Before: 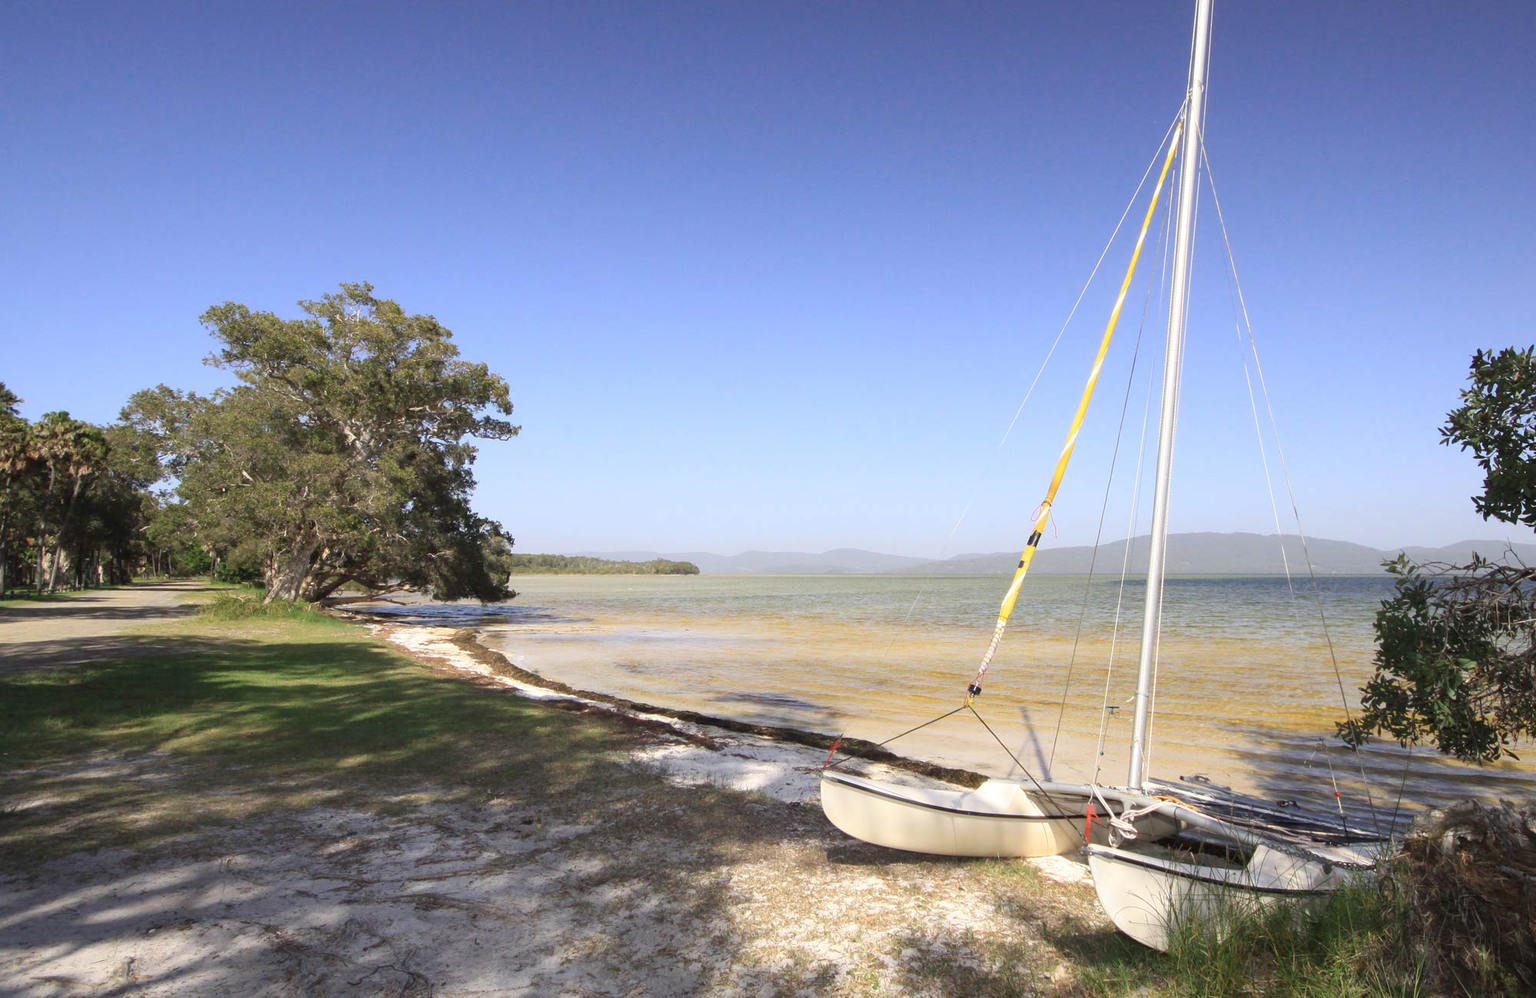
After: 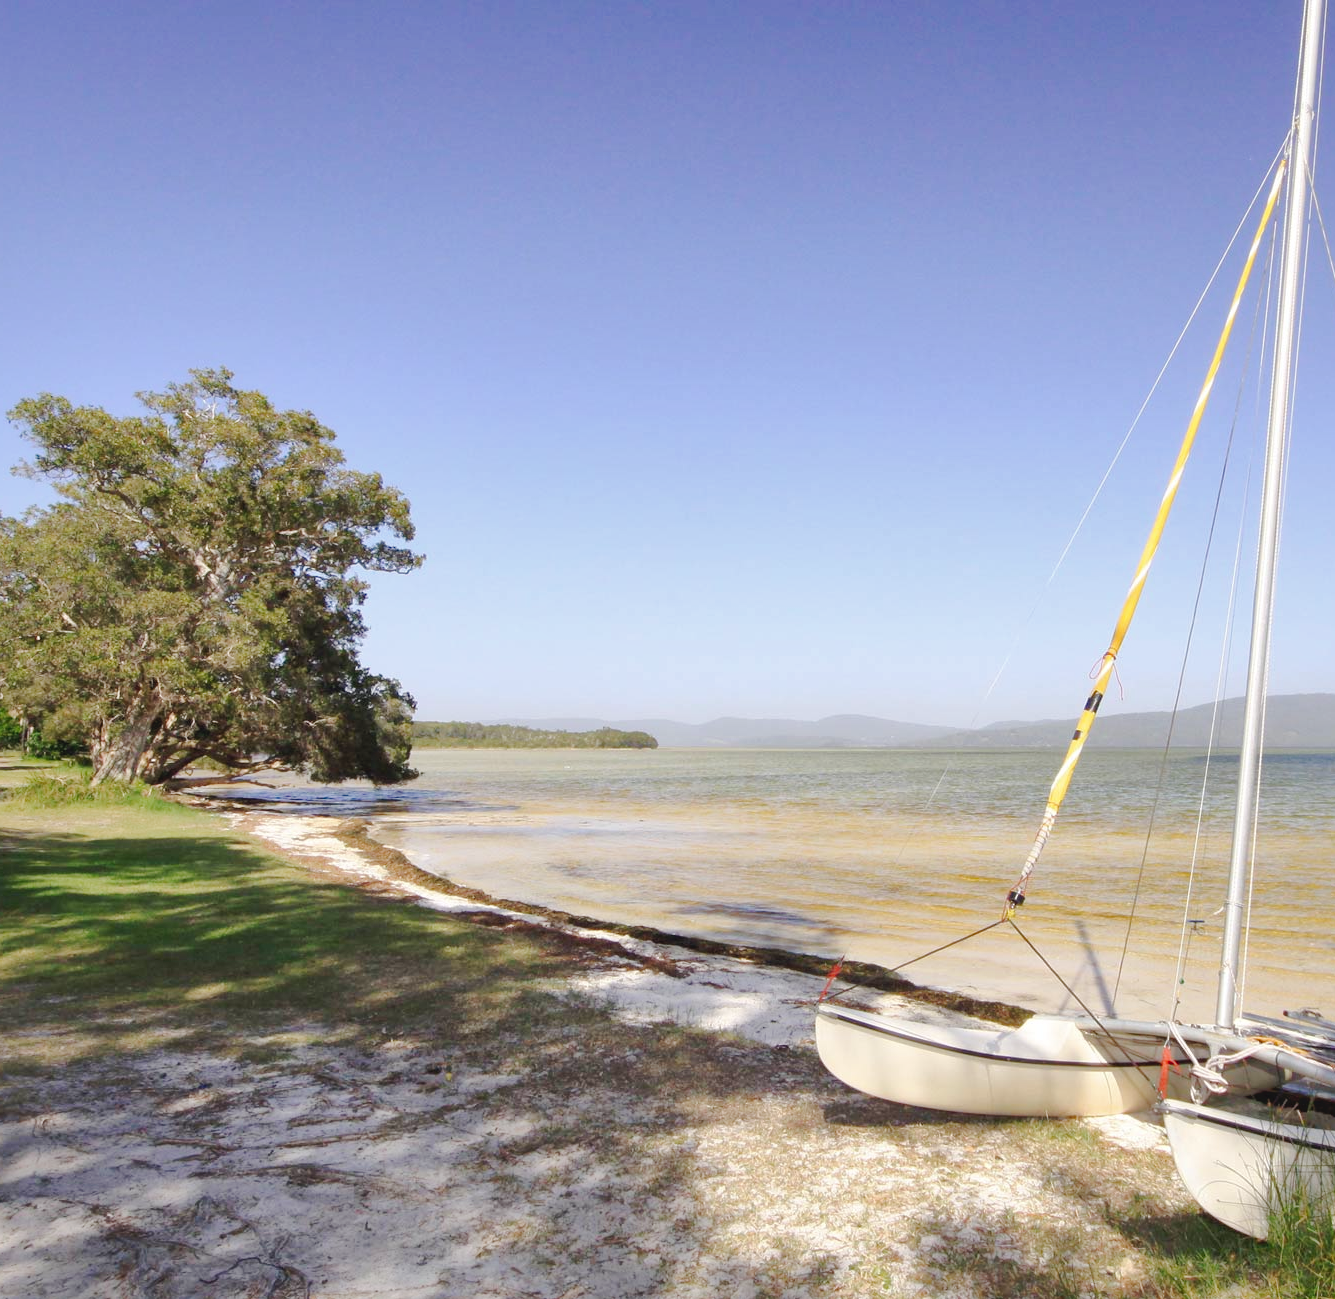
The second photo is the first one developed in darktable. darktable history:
crop and rotate: left 12.664%, right 20.554%
shadows and highlights: on, module defaults
tone curve: curves: ch0 [(0, 0) (0.003, 0.014) (0.011, 0.017) (0.025, 0.023) (0.044, 0.035) (0.069, 0.04) (0.1, 0.062) (0.136, 0.099) (0.177, 0.152) (0.224, 0.214) (0.277, 0.291) (0.335, 0.383) (0.399, 0.487) (0.468, 0.581) (0.543, 0.662) (0.623, 0.738) (0.709, 0.802) (0.801, 0.871) (0.898, 0.936) (1, 1)], preserve colors none
